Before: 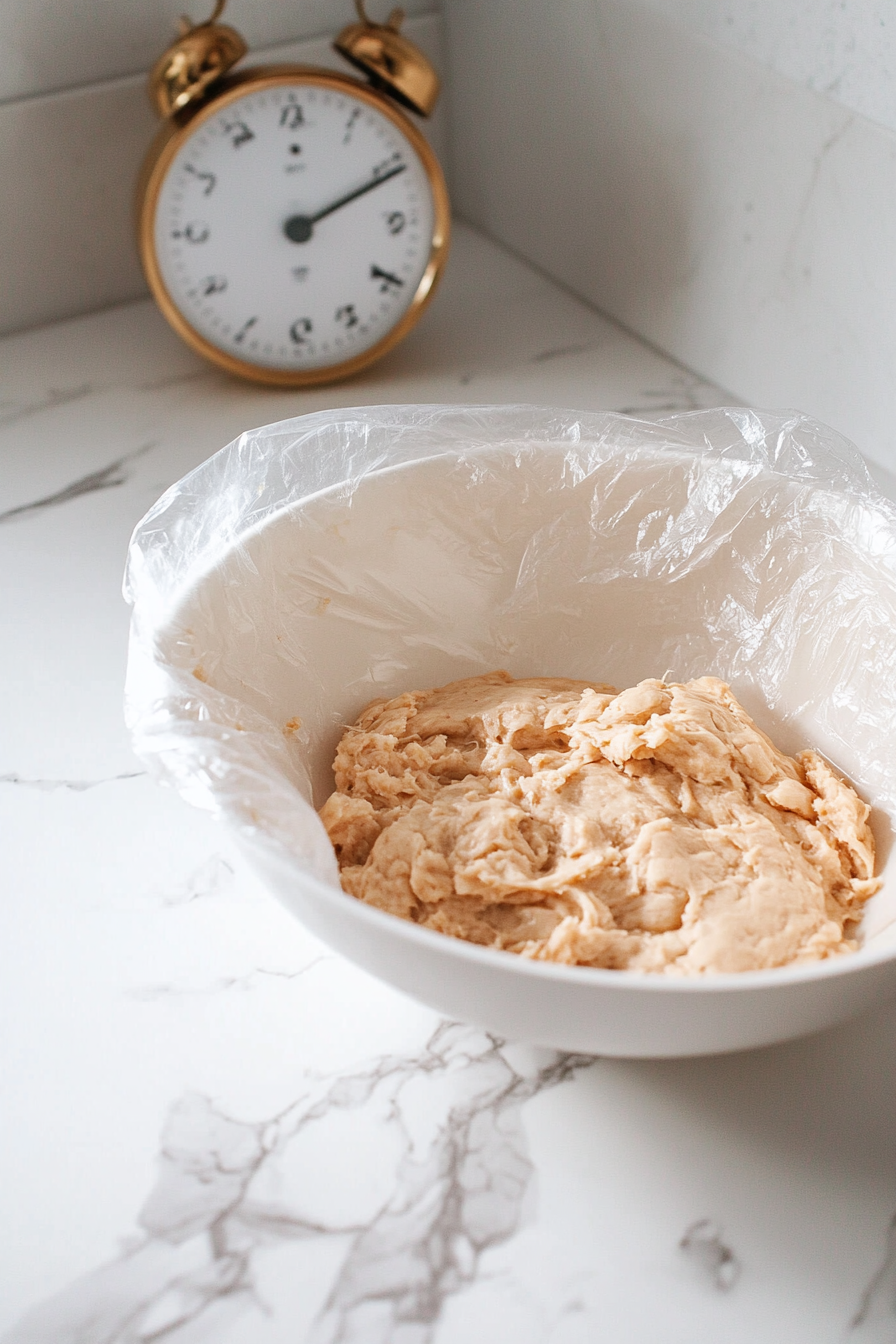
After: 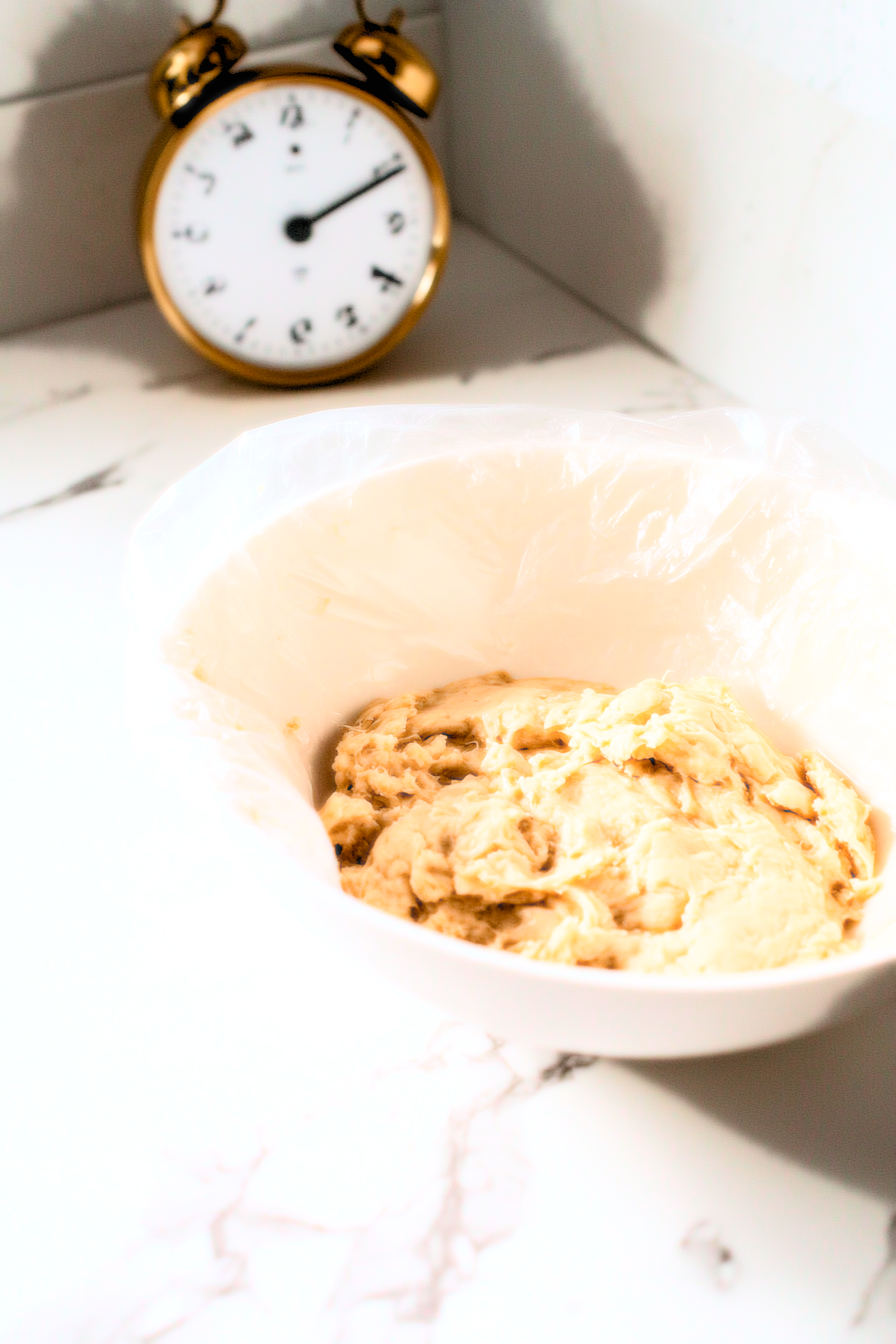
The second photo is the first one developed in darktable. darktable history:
color balance rgb: perceptual saturation grading › global saturation 35%, perceptual saturation grading › highlights -25%, perceptual saturation grading › shadows 50%
rgb levels: levels [[0.034, 0.472, 0.904], [0, 0.5, 1], [0, 0.5, 1]]
velvia: on, module defaults
local contrast: mode bilateral grid, contrast 100, coarseness 100, detail 94%, midtone range 0.2
bloom: size 0%, threshold 54.82%, strength 8.31%
